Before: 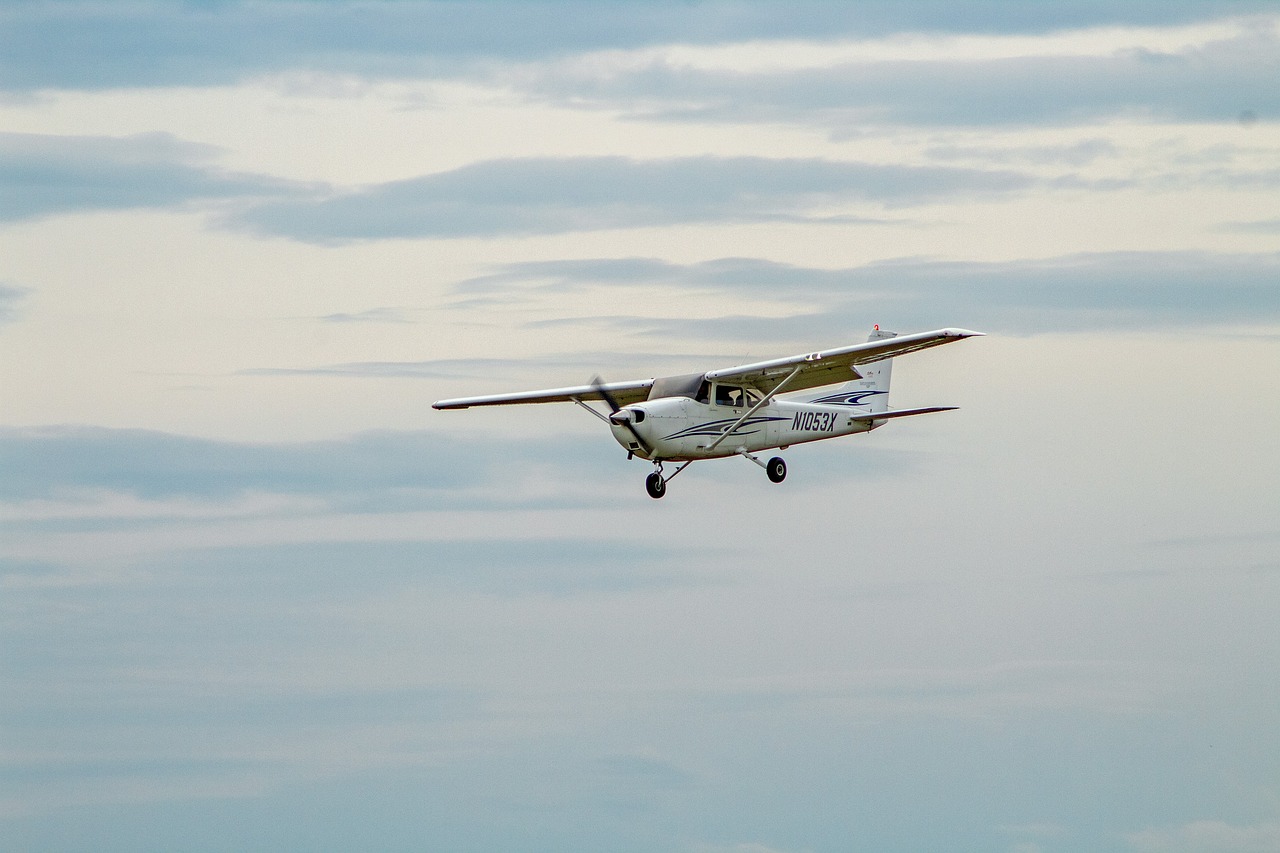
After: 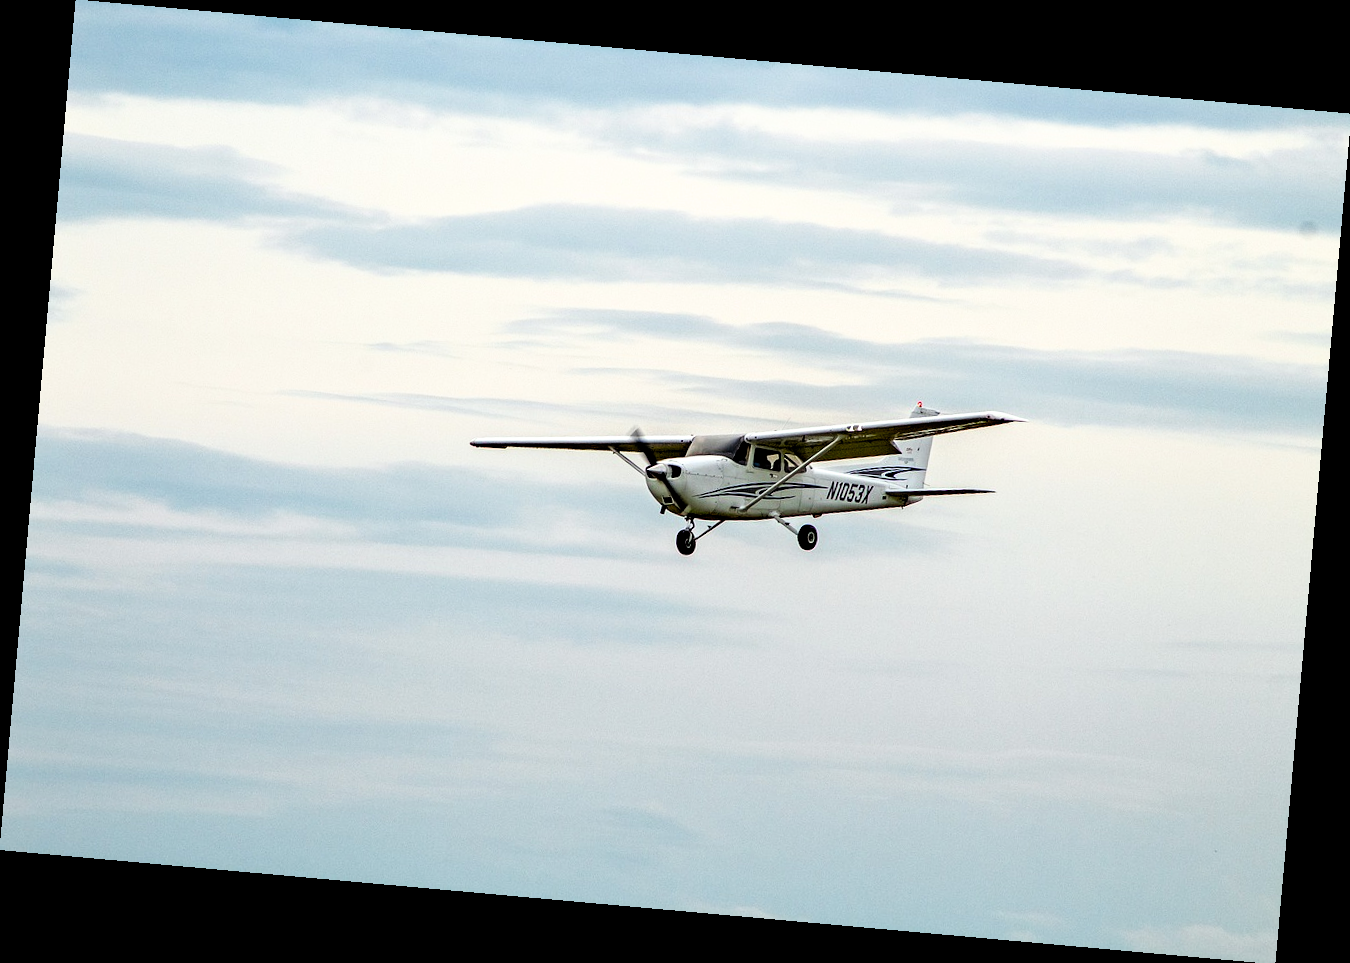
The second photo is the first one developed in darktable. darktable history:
color balance rgb: perceptual saturation grading › global saturation 20%, perceptual saturation grading › highlights -25%, perceptual saturation grading › shadows 50%
rotate and perspective: rotation 5.12°, automatic cropping off
filmic rgb: black relative exposure -3.63 EV, white relative exposure 2.16 EV, hardness 3.62
